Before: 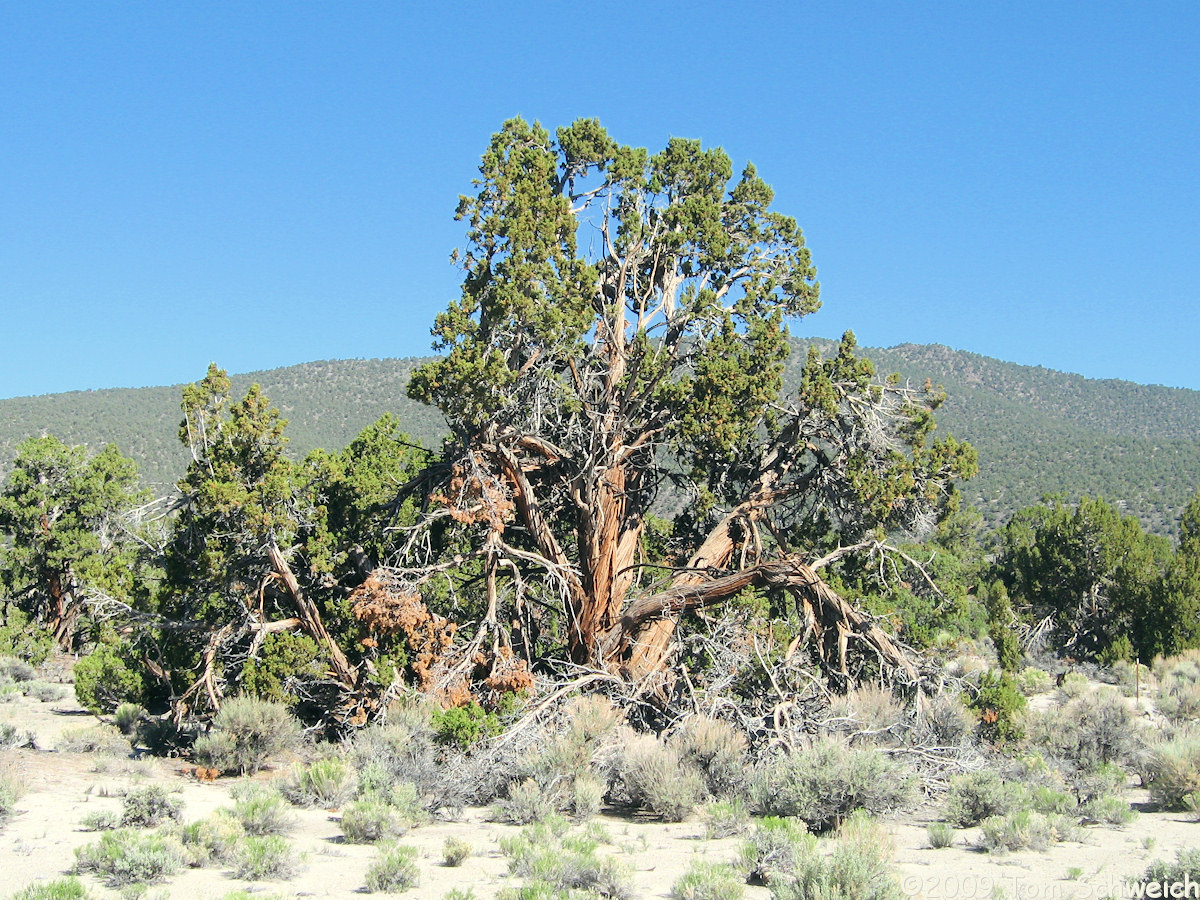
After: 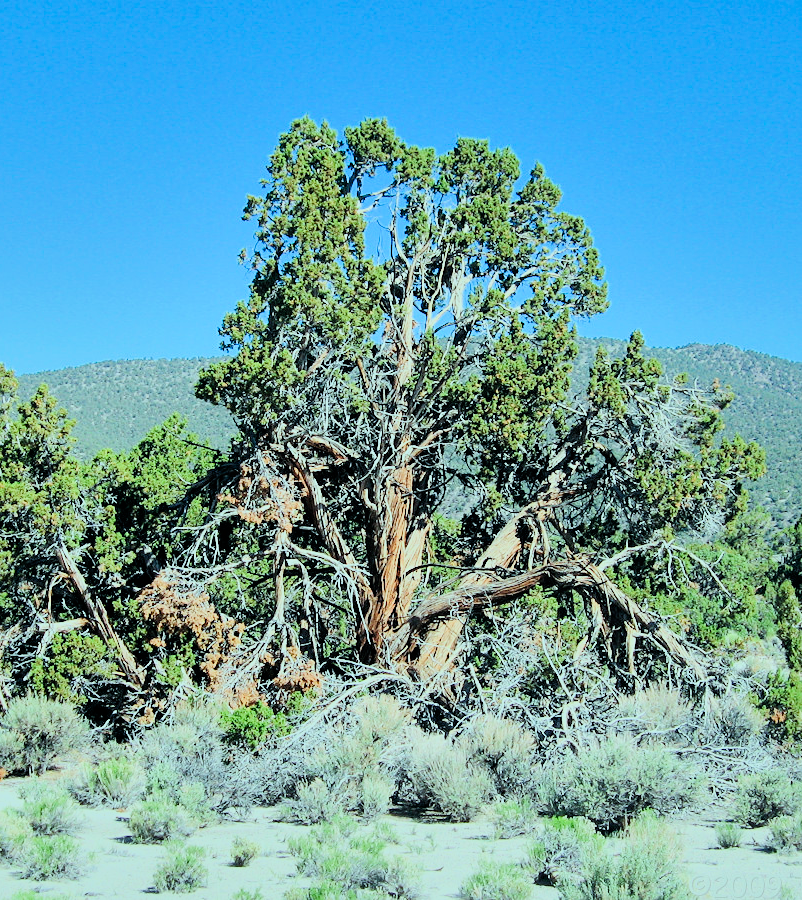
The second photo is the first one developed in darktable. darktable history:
color correction: highlights a* -8, highlights b* 3.1
crop and rotate: left 17.732%, right 15.423%
sharpen: amount 0.2
filmic rgb: black relative exposure -4.38 EV, white relative exposure 4.56 EV, hardness 2.37, contrast 1.05
color calibration: illuminant F (fluorescent), F source F9 (Cool White Deluxe 4150 K) – high CRI, x 0.374, y 0.373, temperature 4158.34 K
shadows and highlights: shadows 60, soften with gaussian
contrast brightness saturation: contrast 0.23, brightness 0.1, saturation 0.29
